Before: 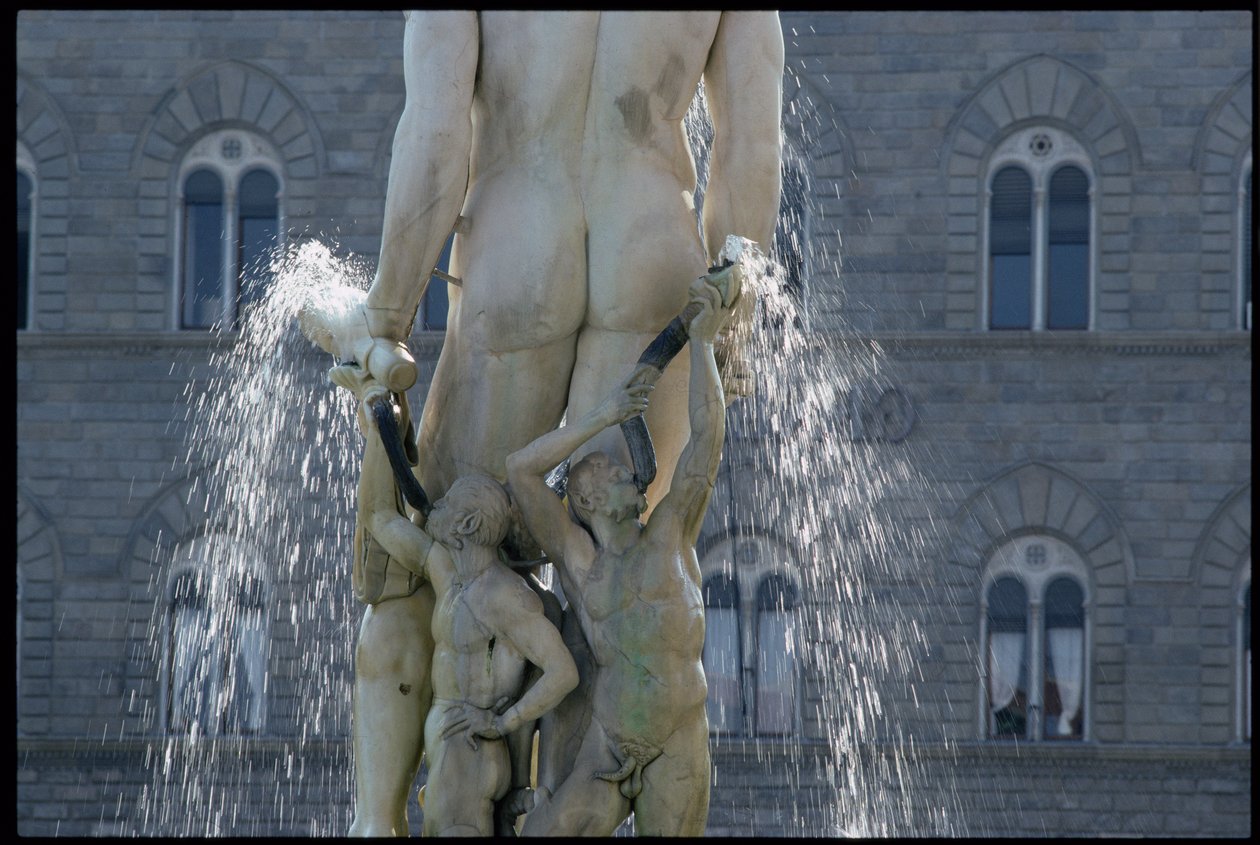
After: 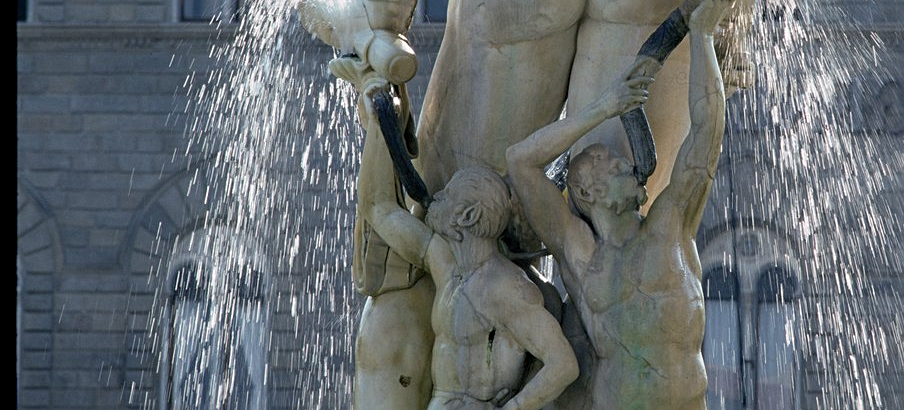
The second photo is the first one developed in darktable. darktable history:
tone equalizer: edges refinement/feathering 500, mask exposure compensation -1.57 EV, preserve details no
crop: top 36.553%, right 28.181%, bottom 14.907%
exposure: black level correction 0.001, compensate highlight preservation false
sharpen: radius 2.118, amount 0.379, threshold 0.086
